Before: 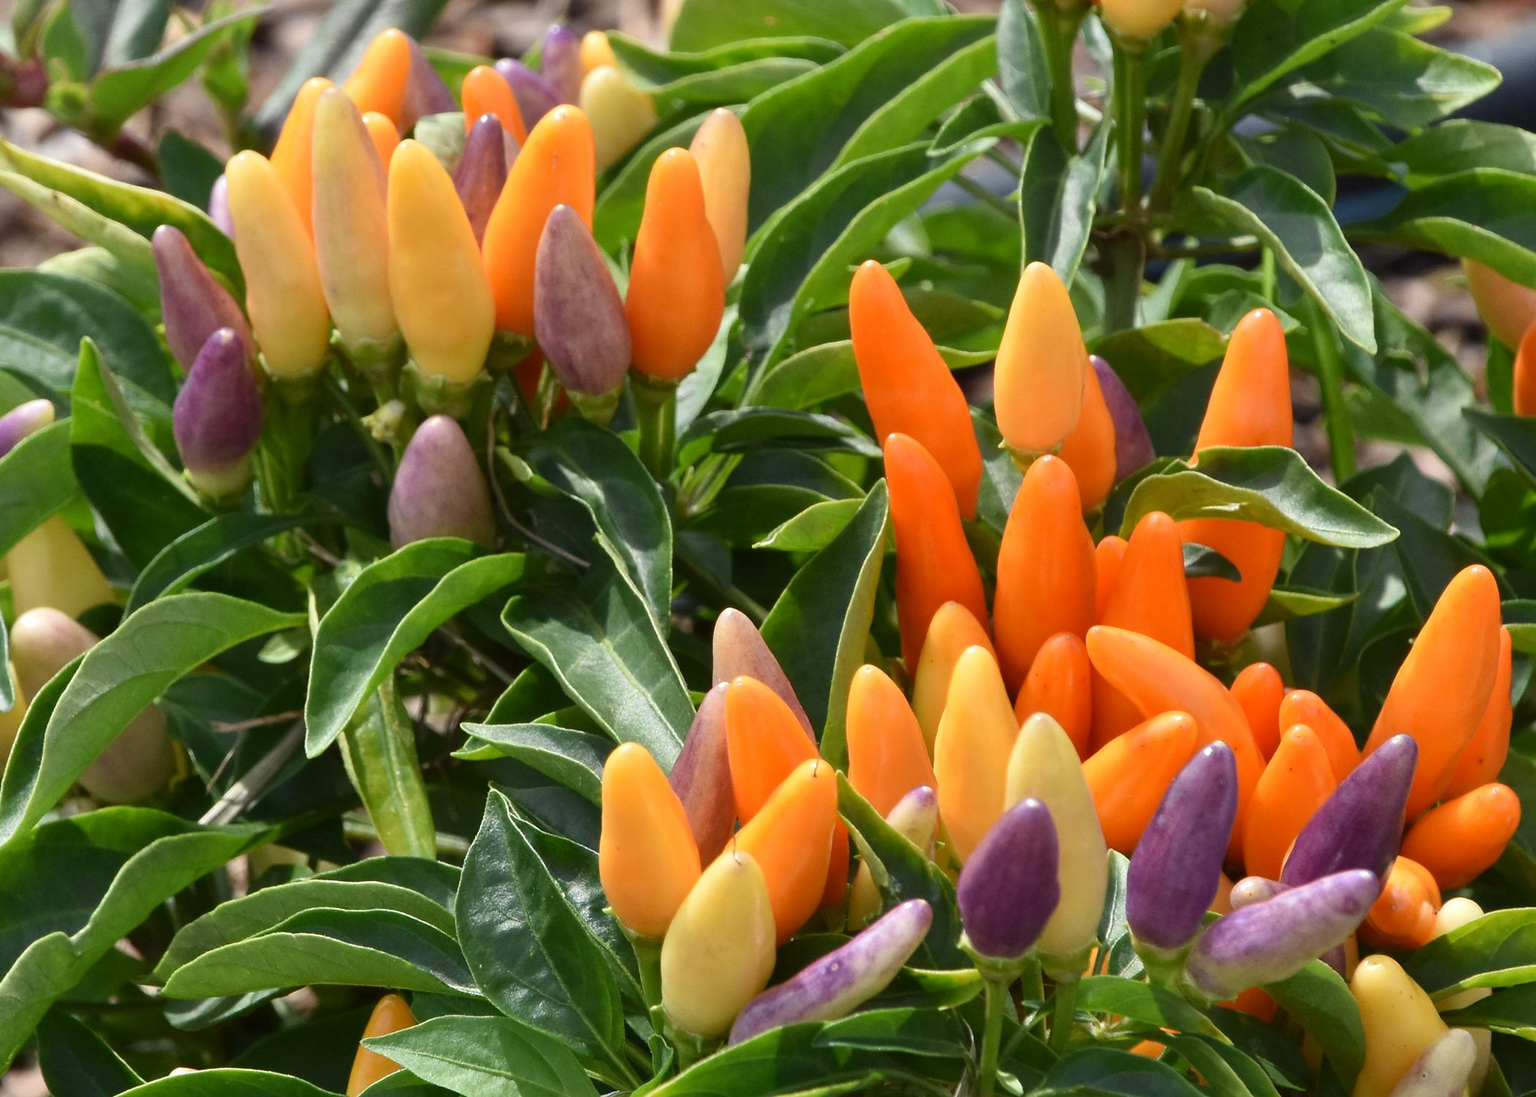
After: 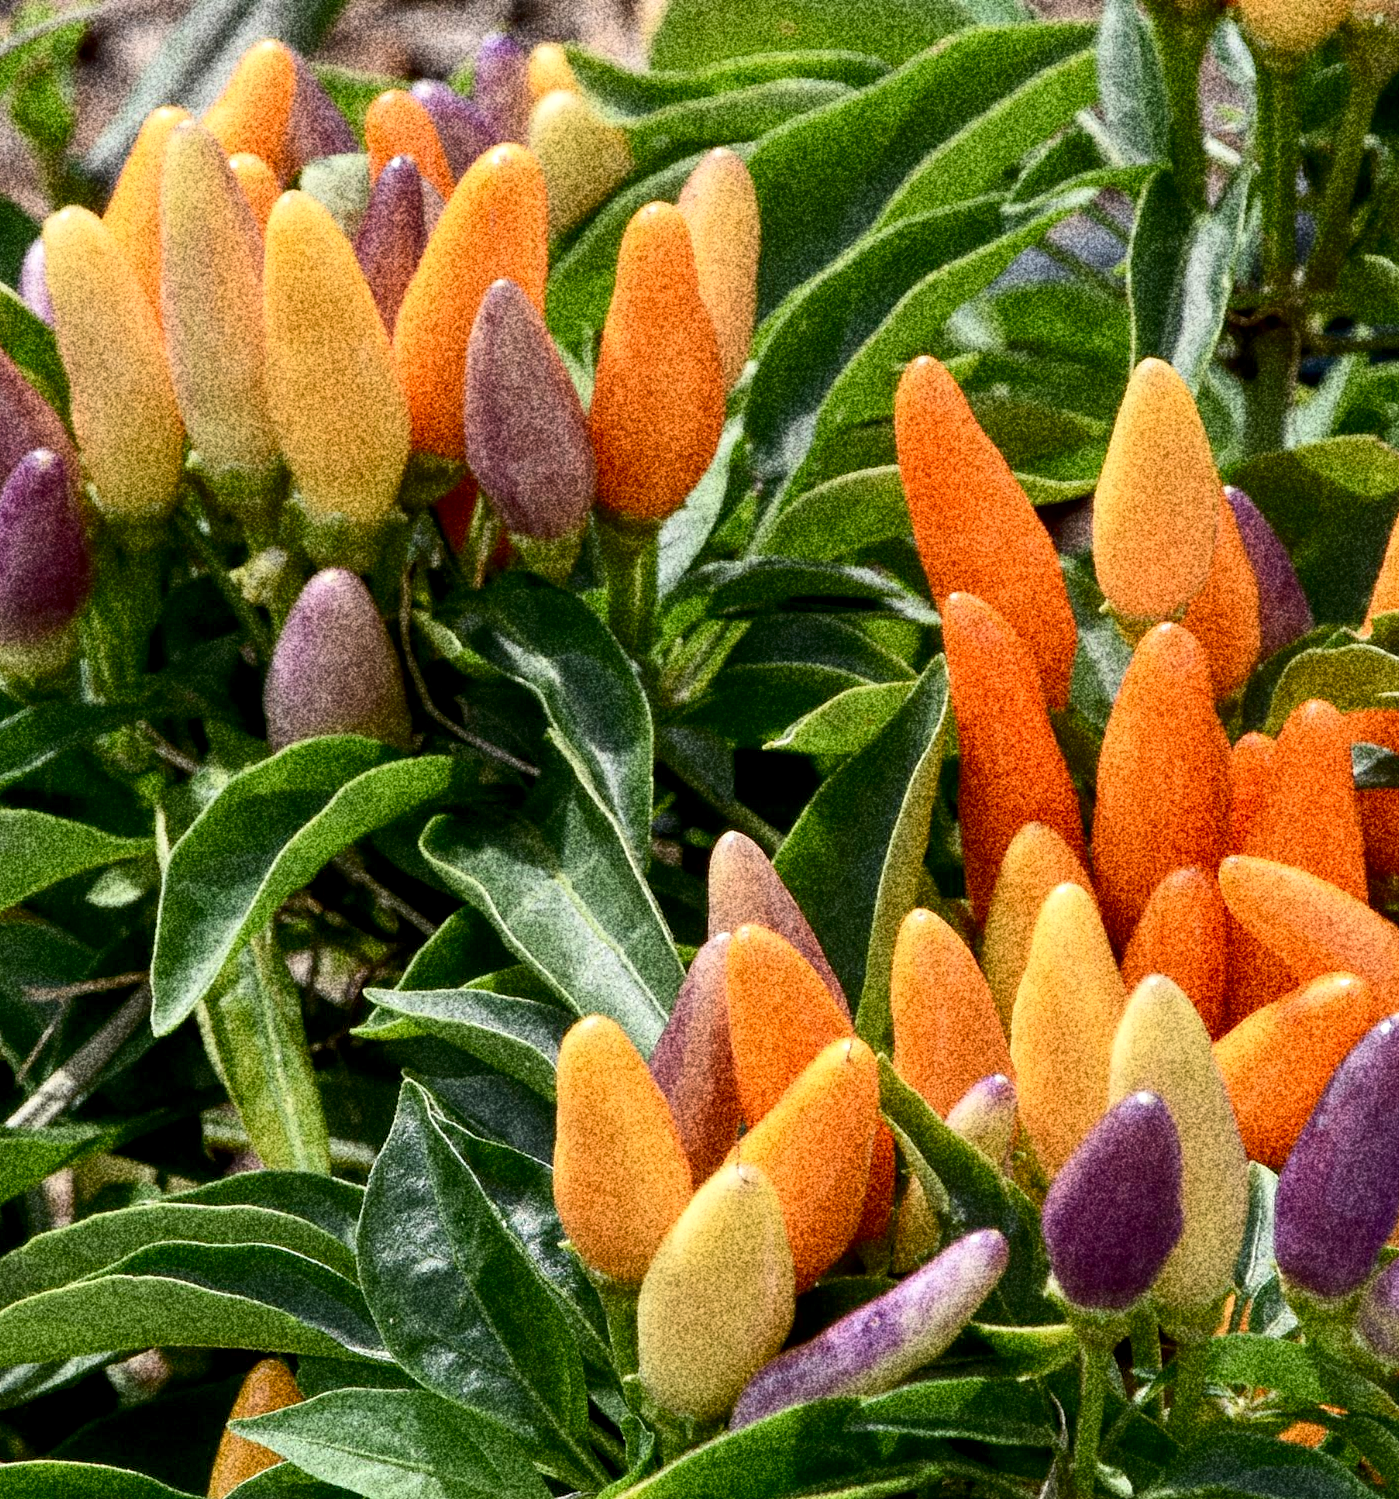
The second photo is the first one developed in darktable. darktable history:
crop and rotate: left 12.673%, right 20.66%
grain: coarseness 30.02 ISO, strength 100%
local contrast: highlights 99%, shadows 86%, detail 160%, midtone range 0.2
exposure: black level correction 0.009, exposure -0.159 EV, compensate highlight preservation false
contrast brightness saturation: contrast 0.15, brightness 0.05
white balance: emerald 1
